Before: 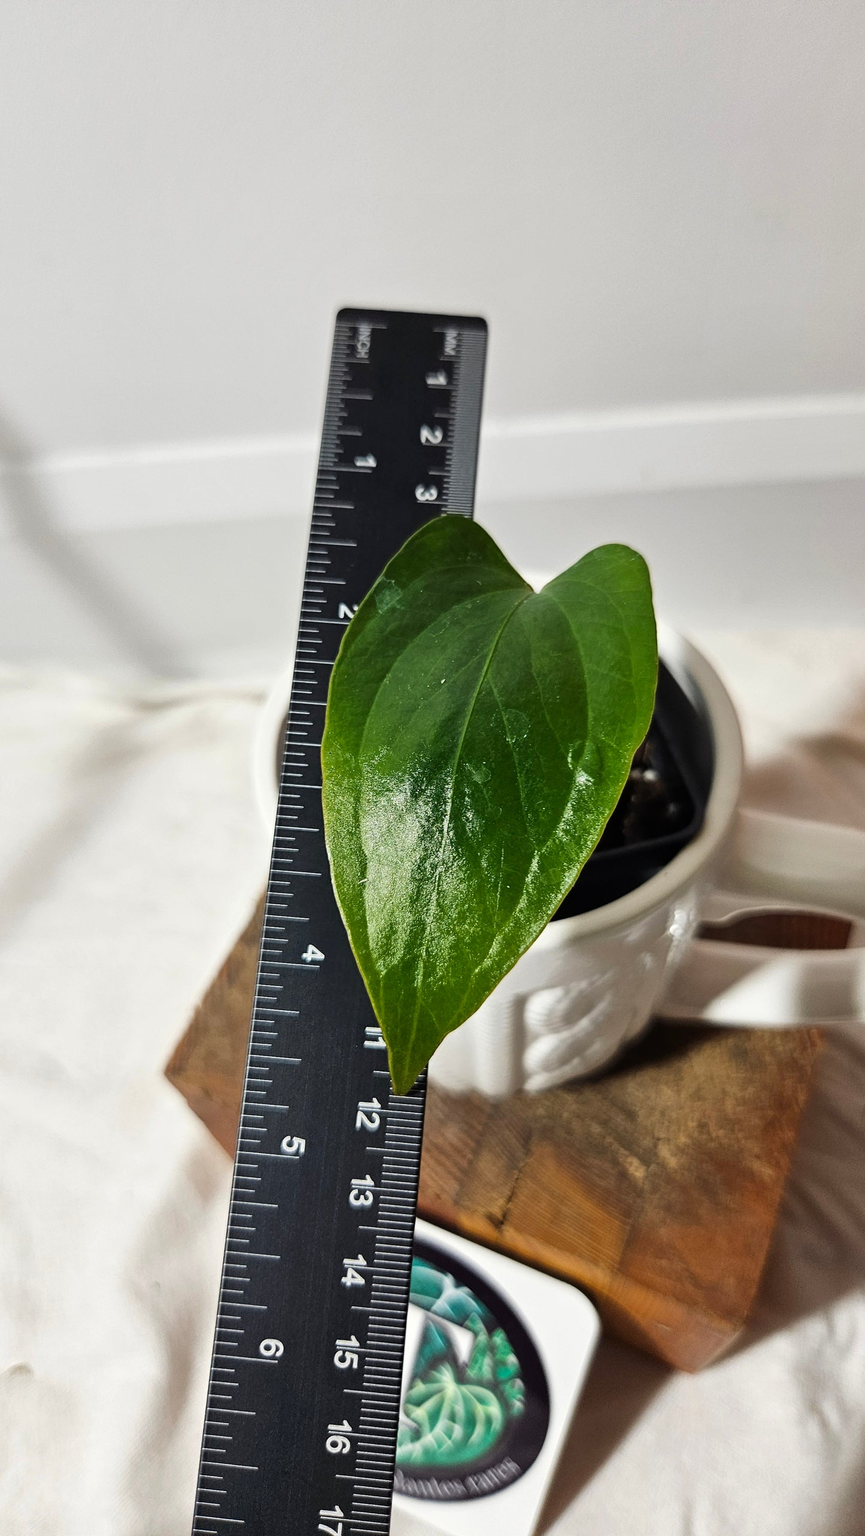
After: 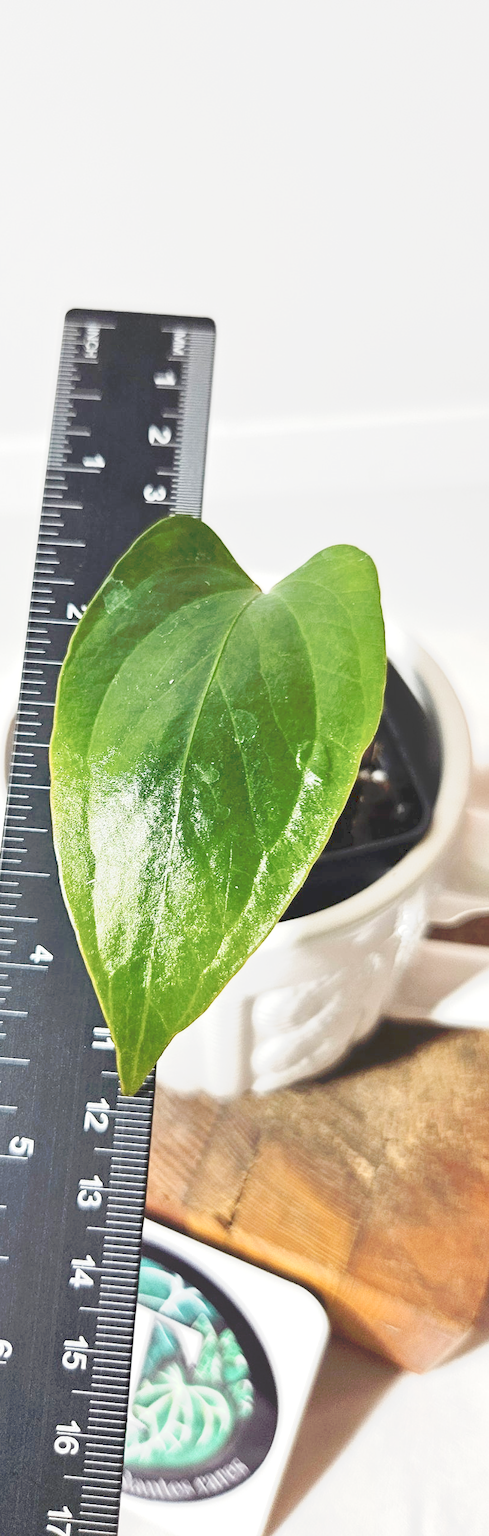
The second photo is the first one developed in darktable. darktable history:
tone curve: curves: ch0 [(0, 0) (0.003, 0.195) (0.011, 0.161) (0.025, 0.21) (0.044, 0.24) (0.069, 0.254) (0.1, 0.283) (0.136, 0.347) (0.177, 0.412) (0.224, 0.455) (0.277, 0.531) (0.335, 0.606) (0.399, 0.679) (0.468, 0.748) (0.543, 0.814) (0.623, 0.876) (0.709, 0.927) (0.801, 0.949) (0.898, 0.962) (1, 1)], preserve colors none
exposure: exposure 0.217 EV, compensate highlight preservation false
crop: left 31.458%, top 0%, right 11.876%
